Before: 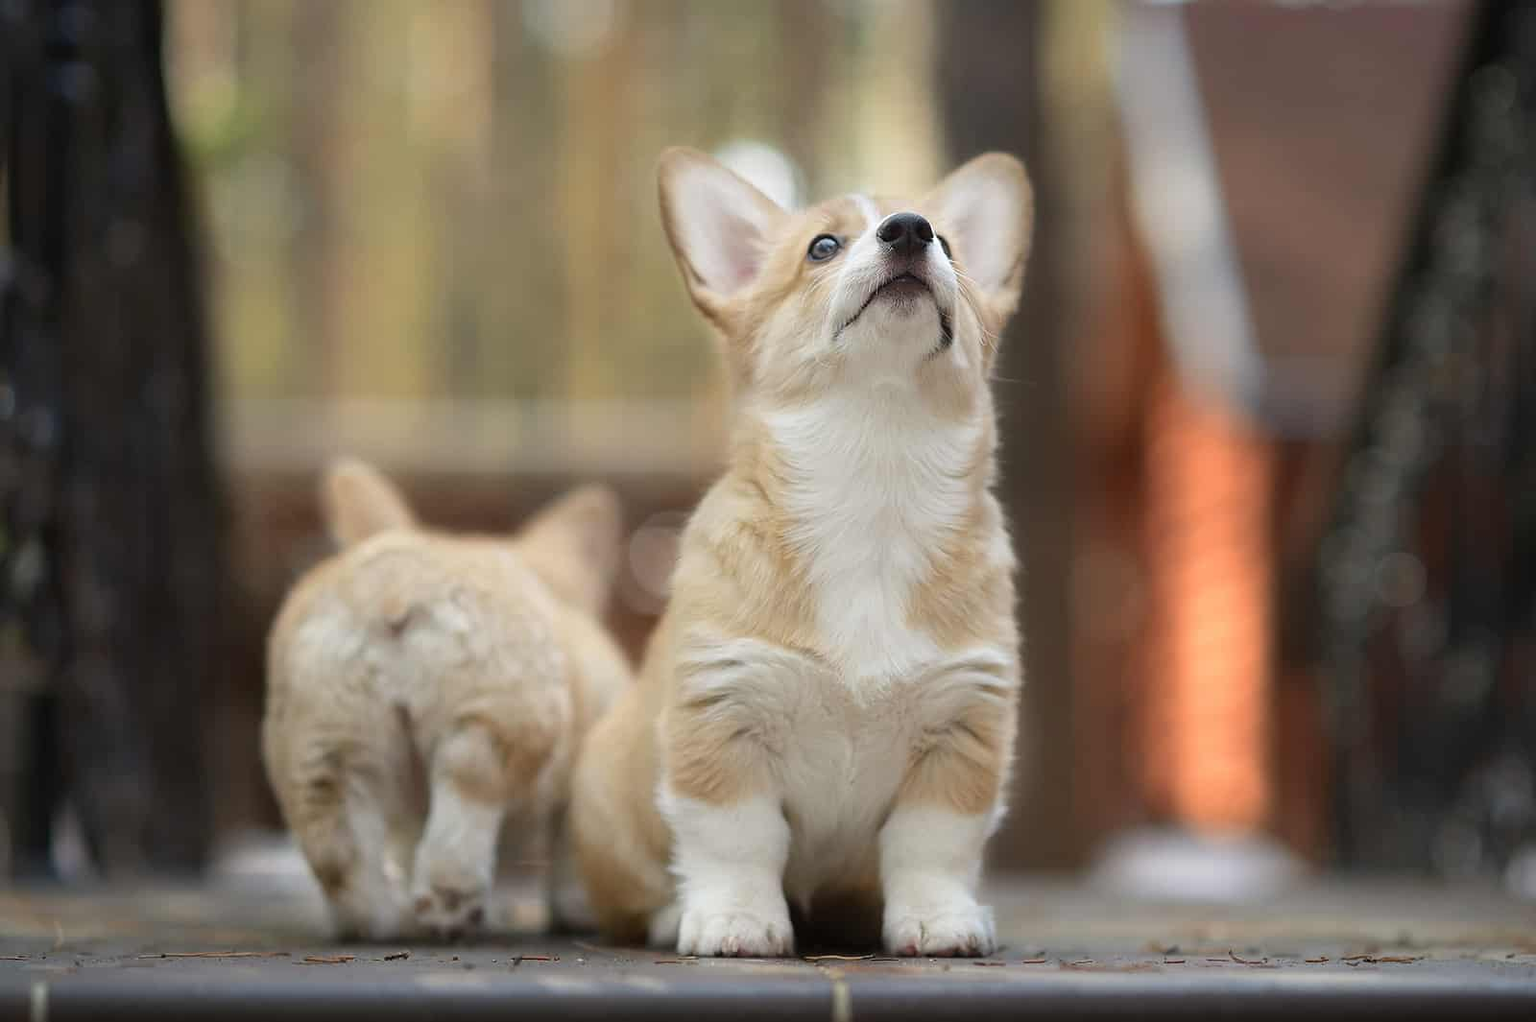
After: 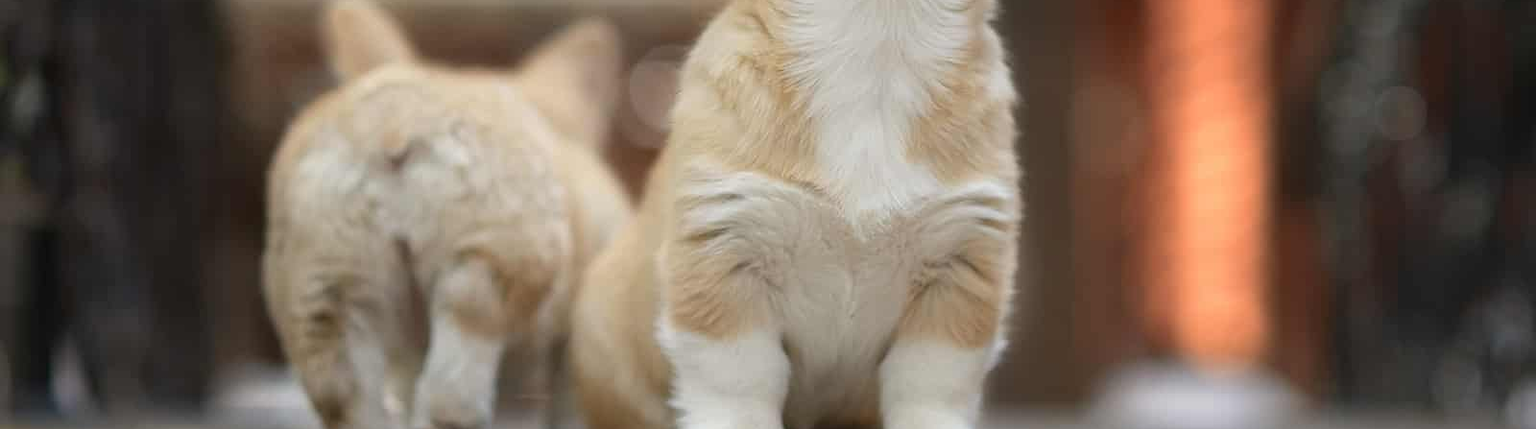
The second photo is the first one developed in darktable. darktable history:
crop: top 45.657%, bottom 12.291%
color calibration: illuminant same as pipeline (D50), adaptation none (bypass), x 0.333, y 0.335, temperature 5006.26 K
